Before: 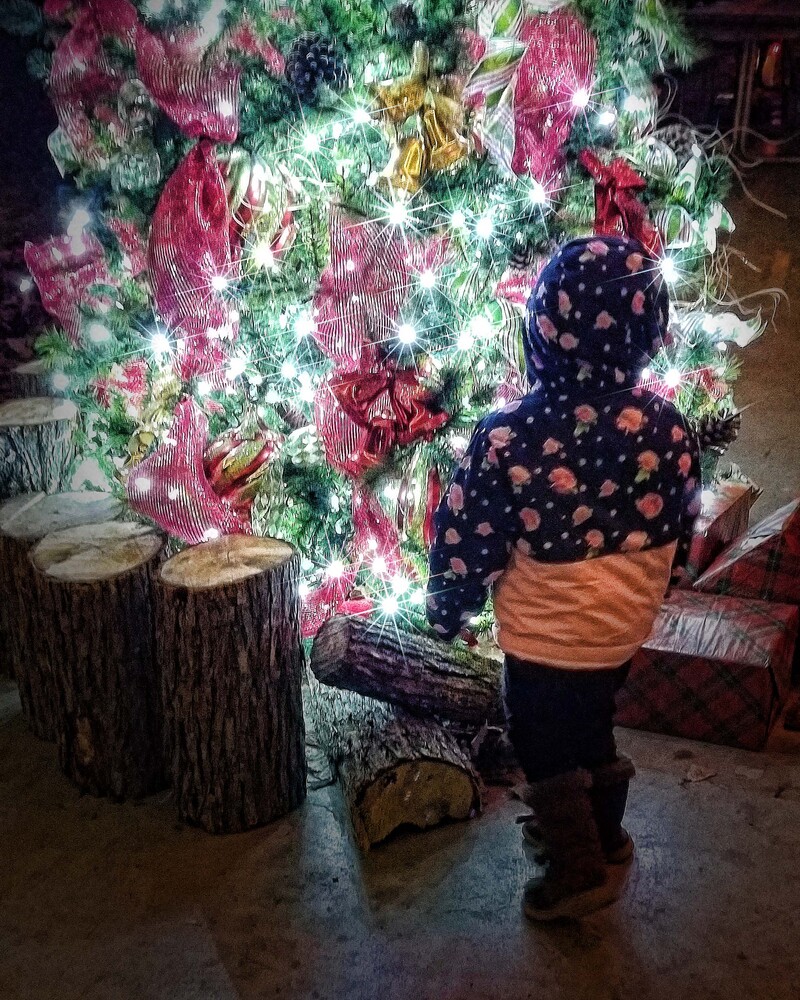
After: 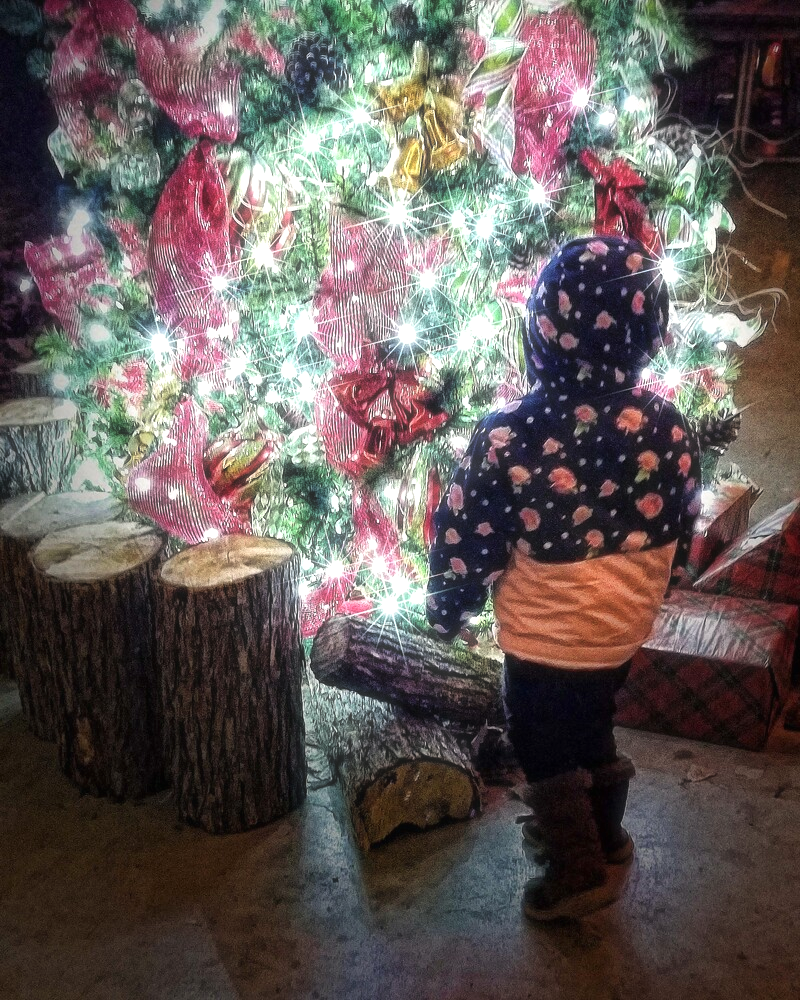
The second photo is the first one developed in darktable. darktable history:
color correction: highlights b* 2.96
exposure: exposure 0.354 EV, compensate highlight preservation false
haze removal: strength -0.112, compatibility mode true, adaptive false
